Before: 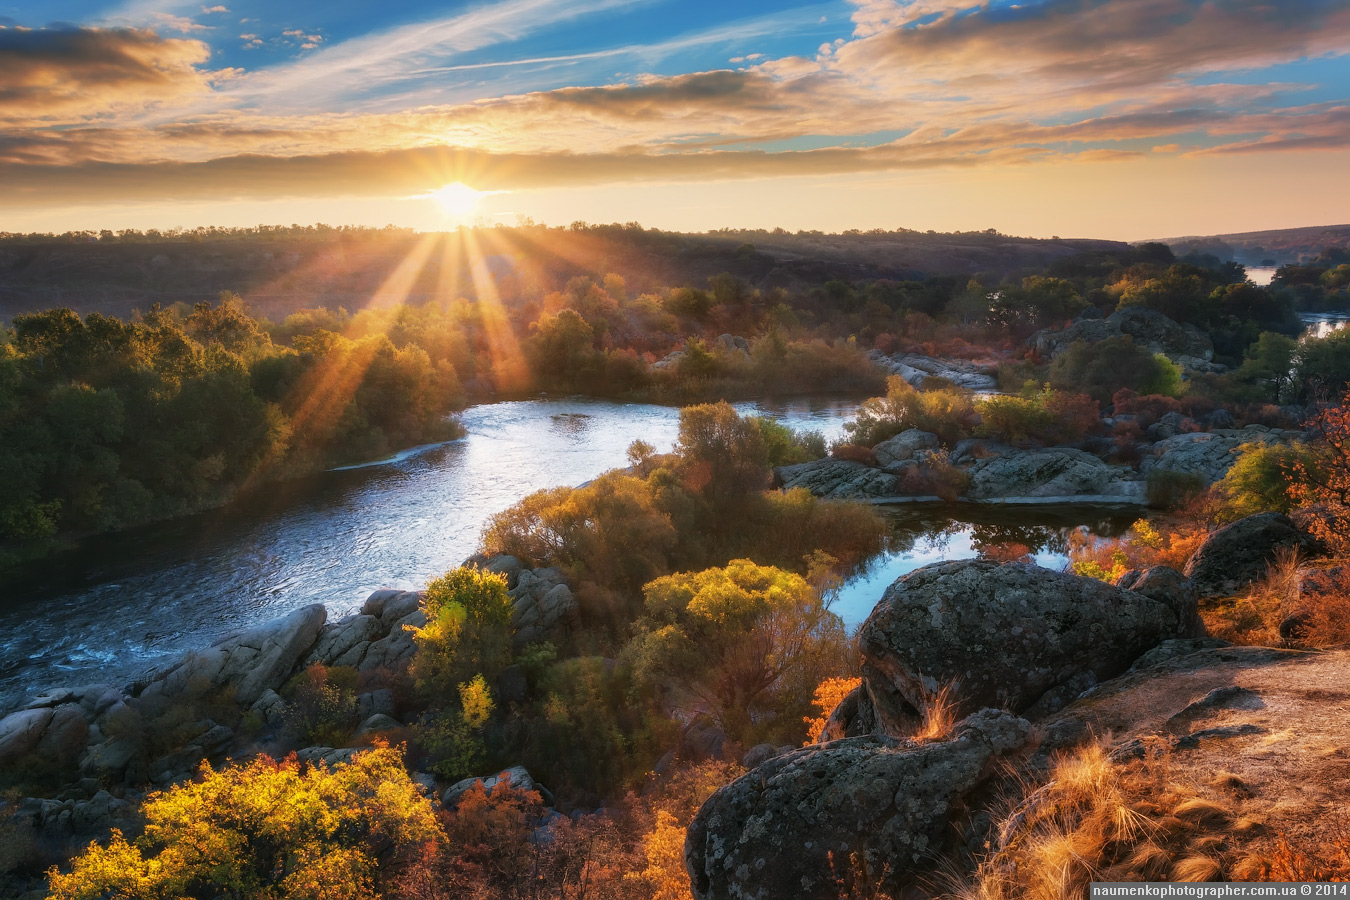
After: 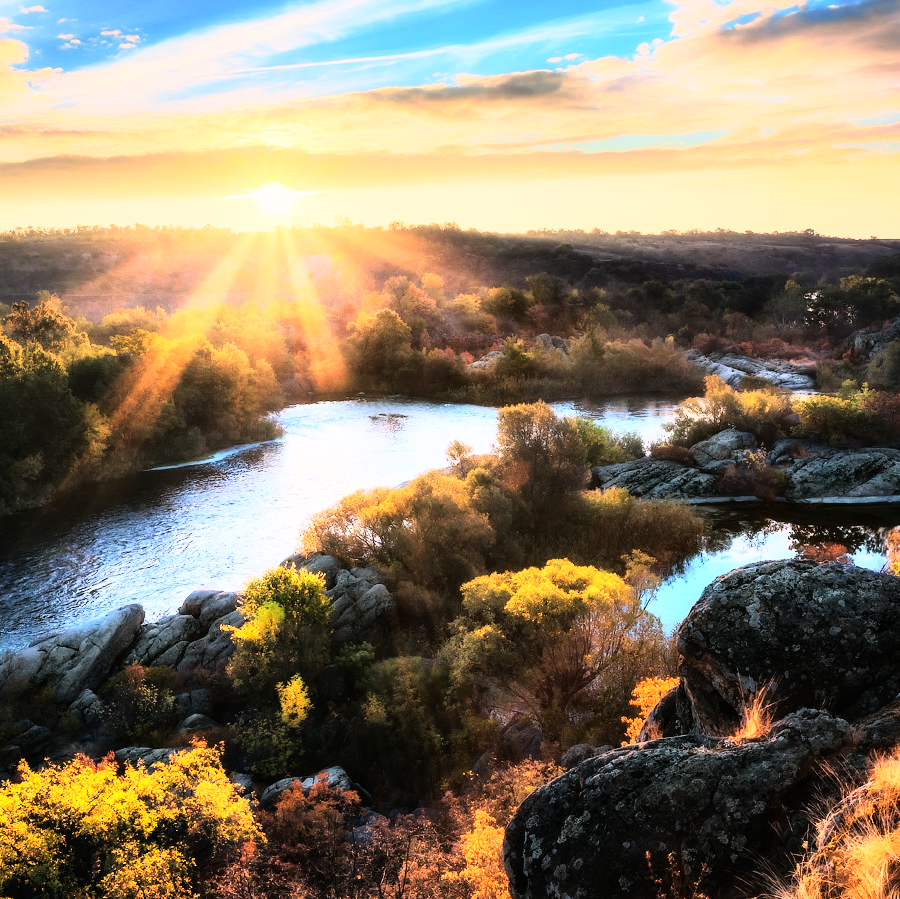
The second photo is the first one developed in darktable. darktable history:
rgb curve: curves: ch0 [(0, 0) (0.21, 0.15) (0.24, 0.21) (0.5, 0.75) (0.75, 0.96) (0.89, 0.99) (1, 1)]; ch1 [(0, 0.02) (0.21, 0.13) (0.25, 0.2) (0.5, 0.67) (0.75, 0.9) (0.89, 0.97) (1, 1)]; ch2 [(0, 0.02) (0.21, 0.13) (0.25, 0.2) (0.5, 0.67) (0.75, 0.9) (0.89, 0.97) (1, 1)], compensate middle gray true
crop and rotate: left 13.537%, right 19.796%
